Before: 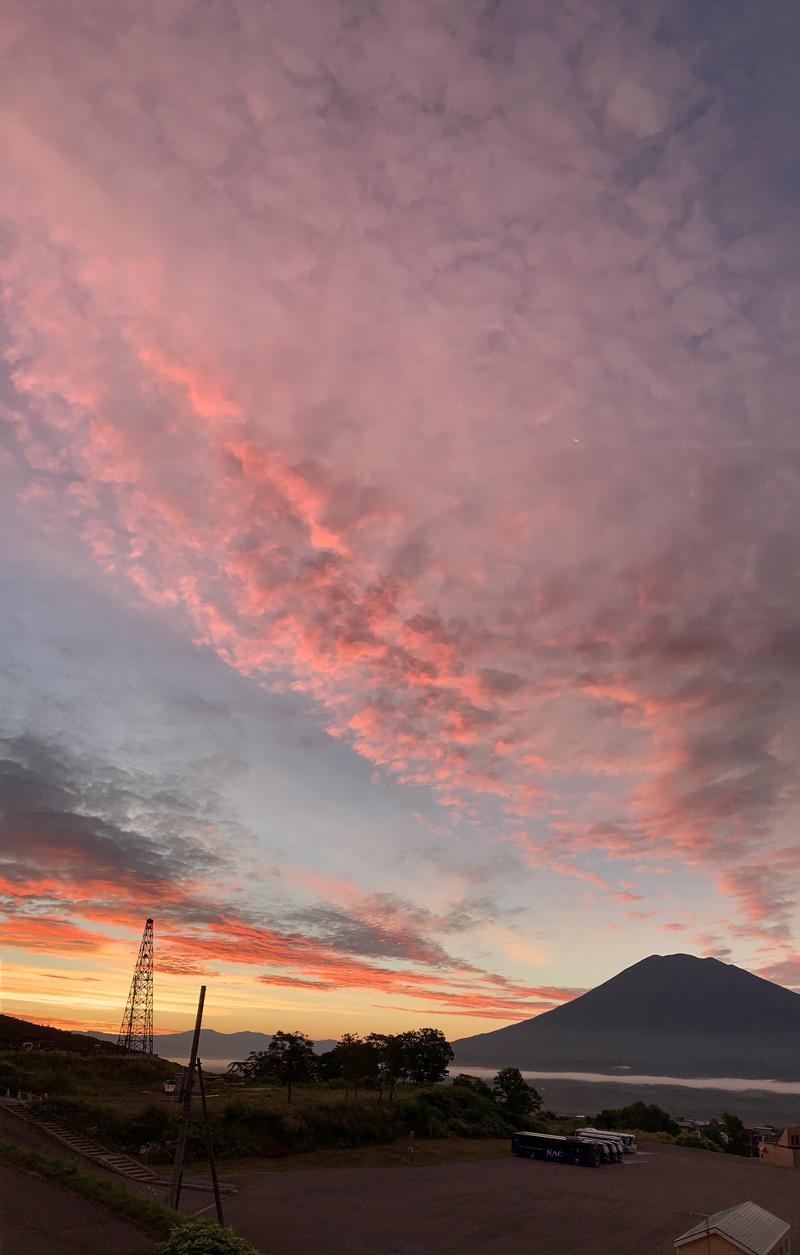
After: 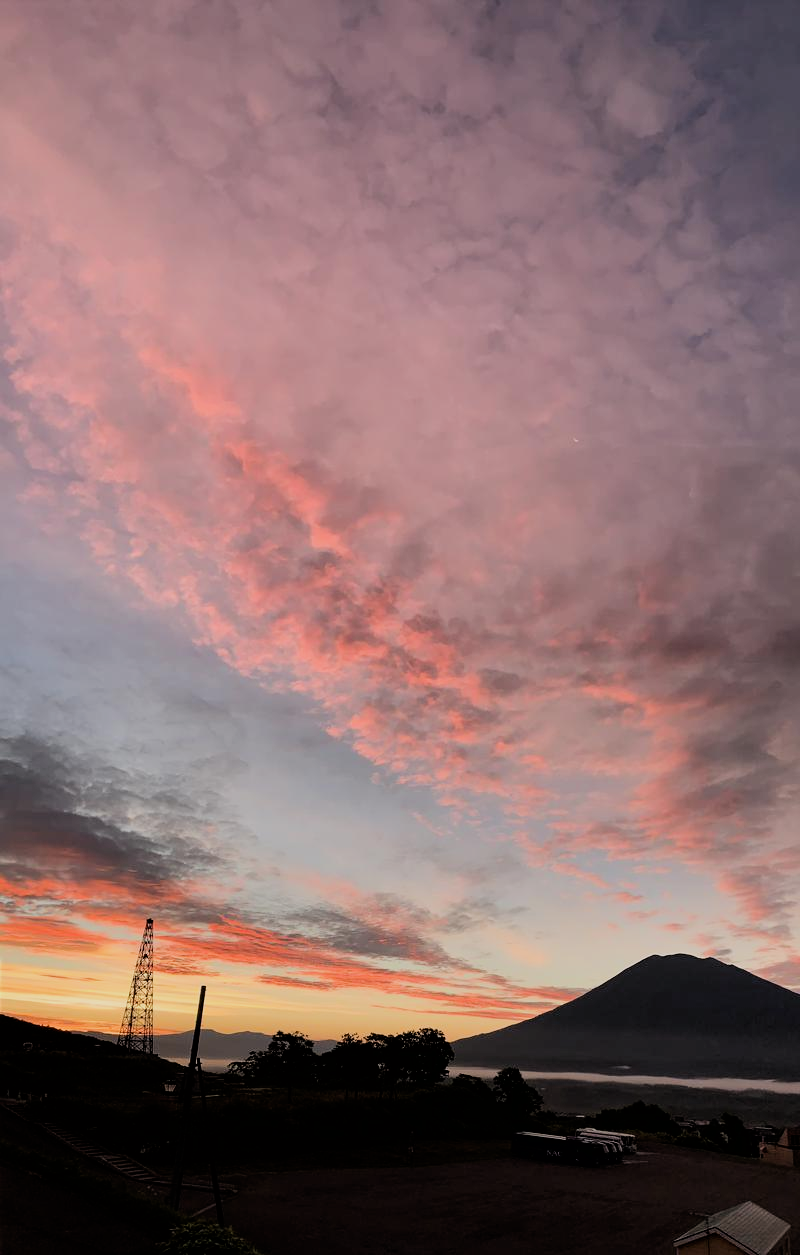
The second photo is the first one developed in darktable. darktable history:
filmic rgb: black relative exposure -5.09 EV, white relative exposure 3.97 EV, hardness 2.87, contrast 1.299
color correction: highlights b* -0.06
